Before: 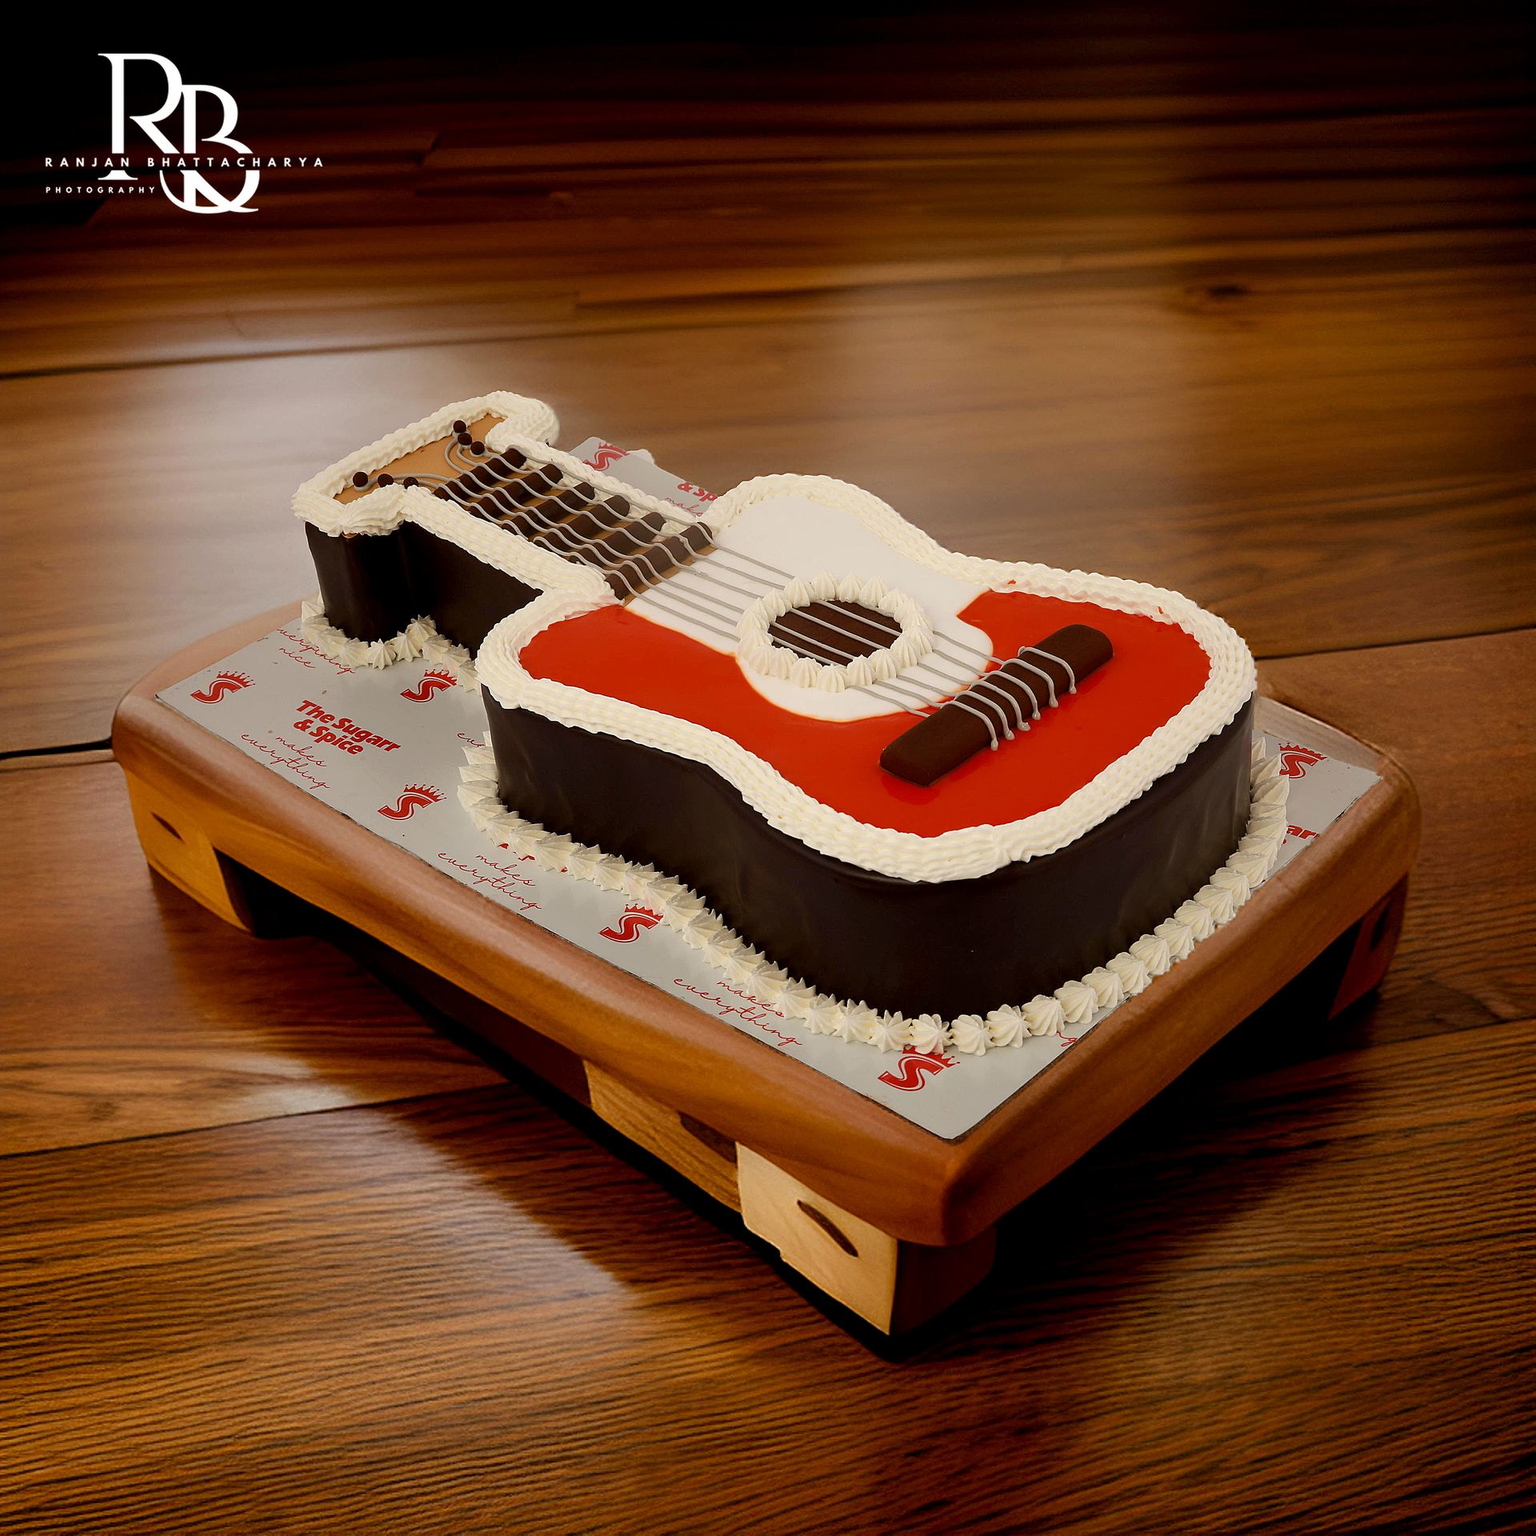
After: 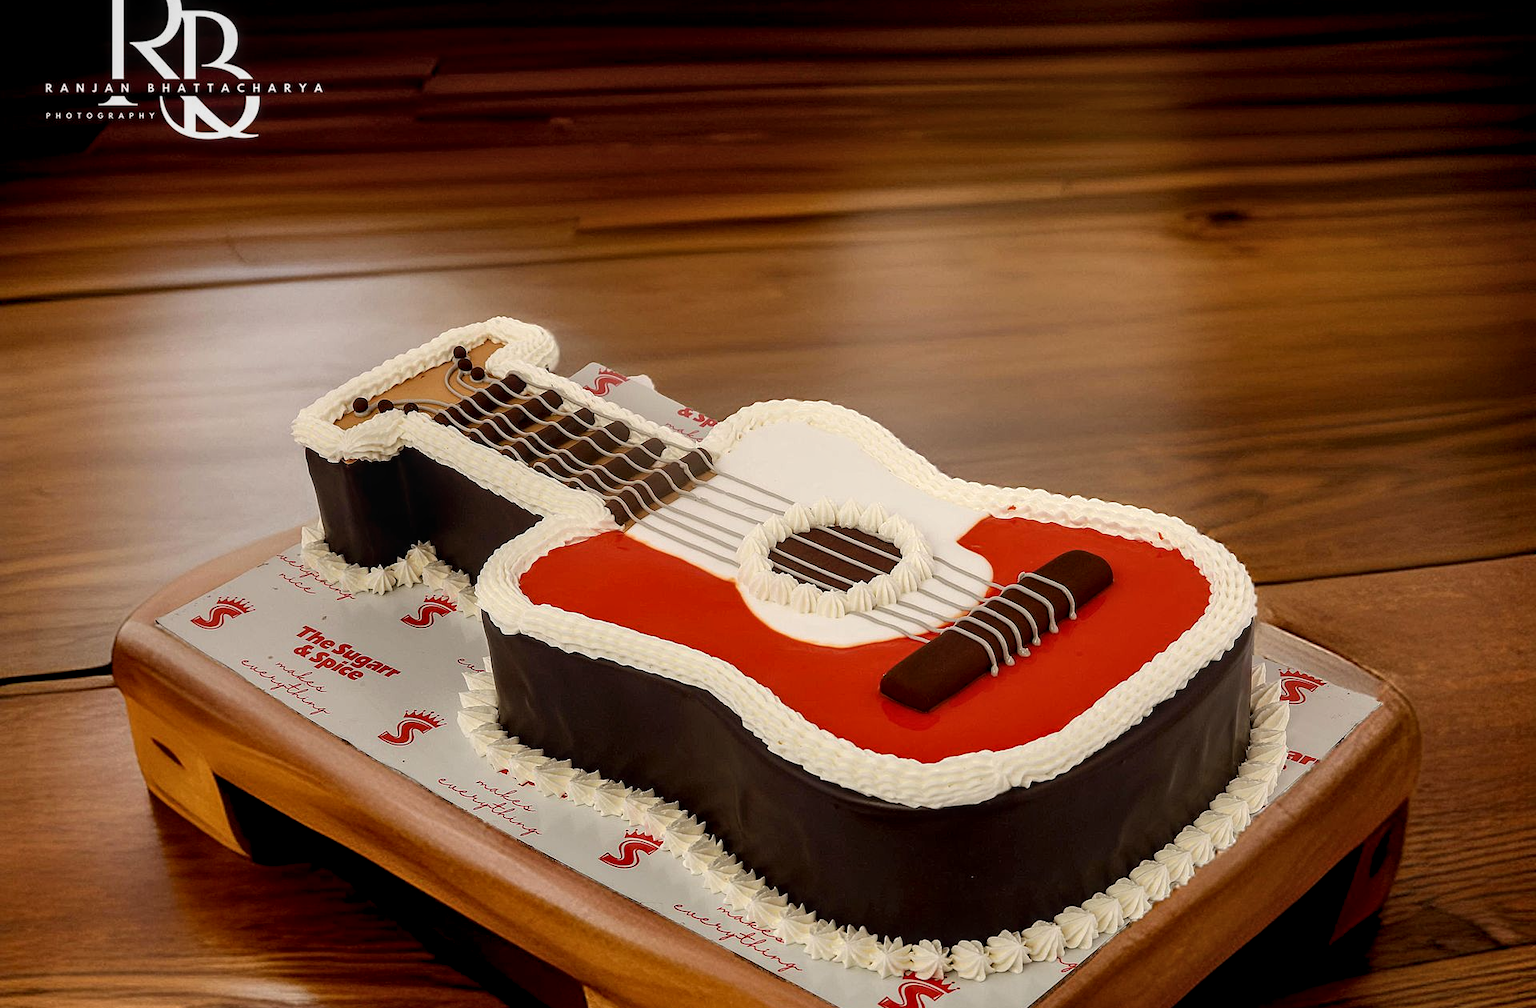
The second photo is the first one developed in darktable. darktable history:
local contrast: detail 140%
crop and rotate: top 4.848%, bottom 29.503%
